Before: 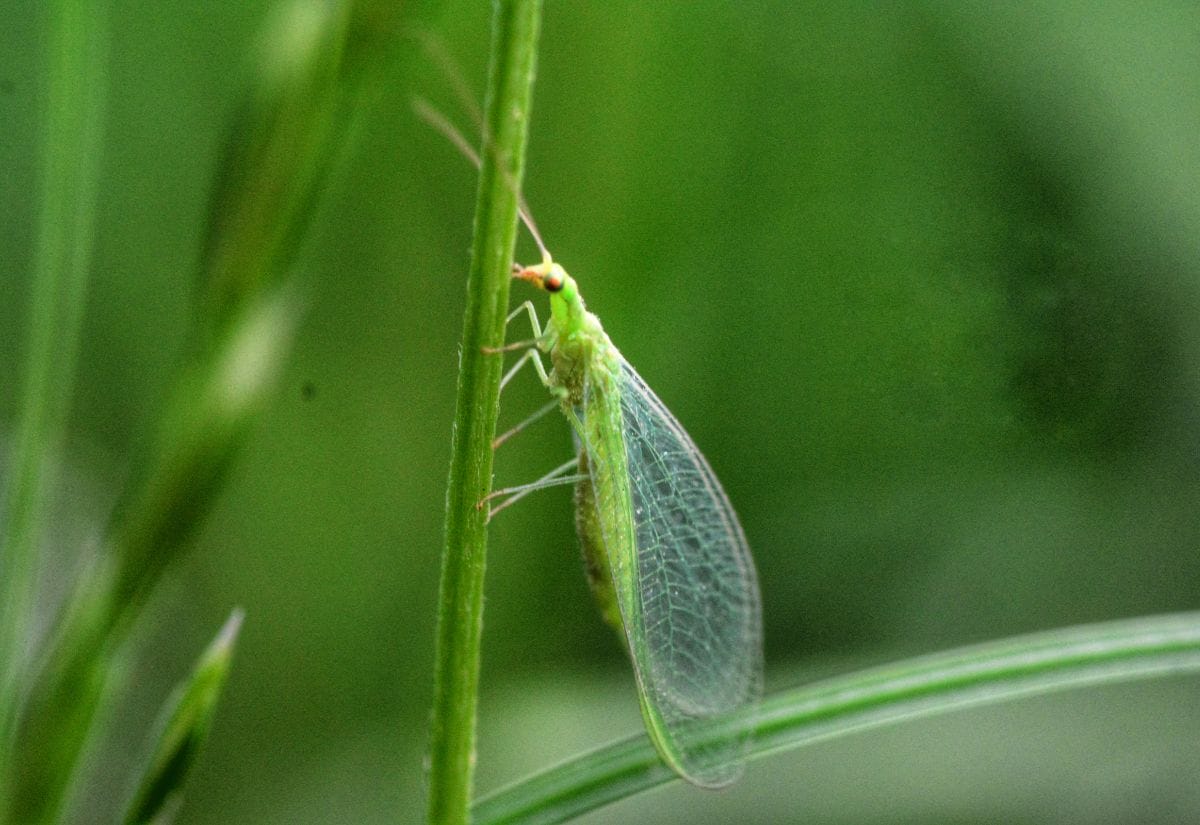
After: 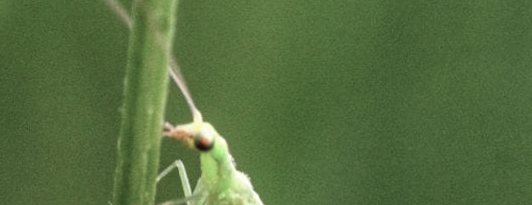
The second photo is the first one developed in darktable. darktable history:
crop: left 28.64%, top 16.832%, right 26.637%, bottom 58.055%
rotate and perspective: rotation 0.192°, lens shift (horizontal) -0.015, crop left 0.005, crop right 0.996, crop top 0.006, crop bottom 0.99
color correction: saturation 0.57
